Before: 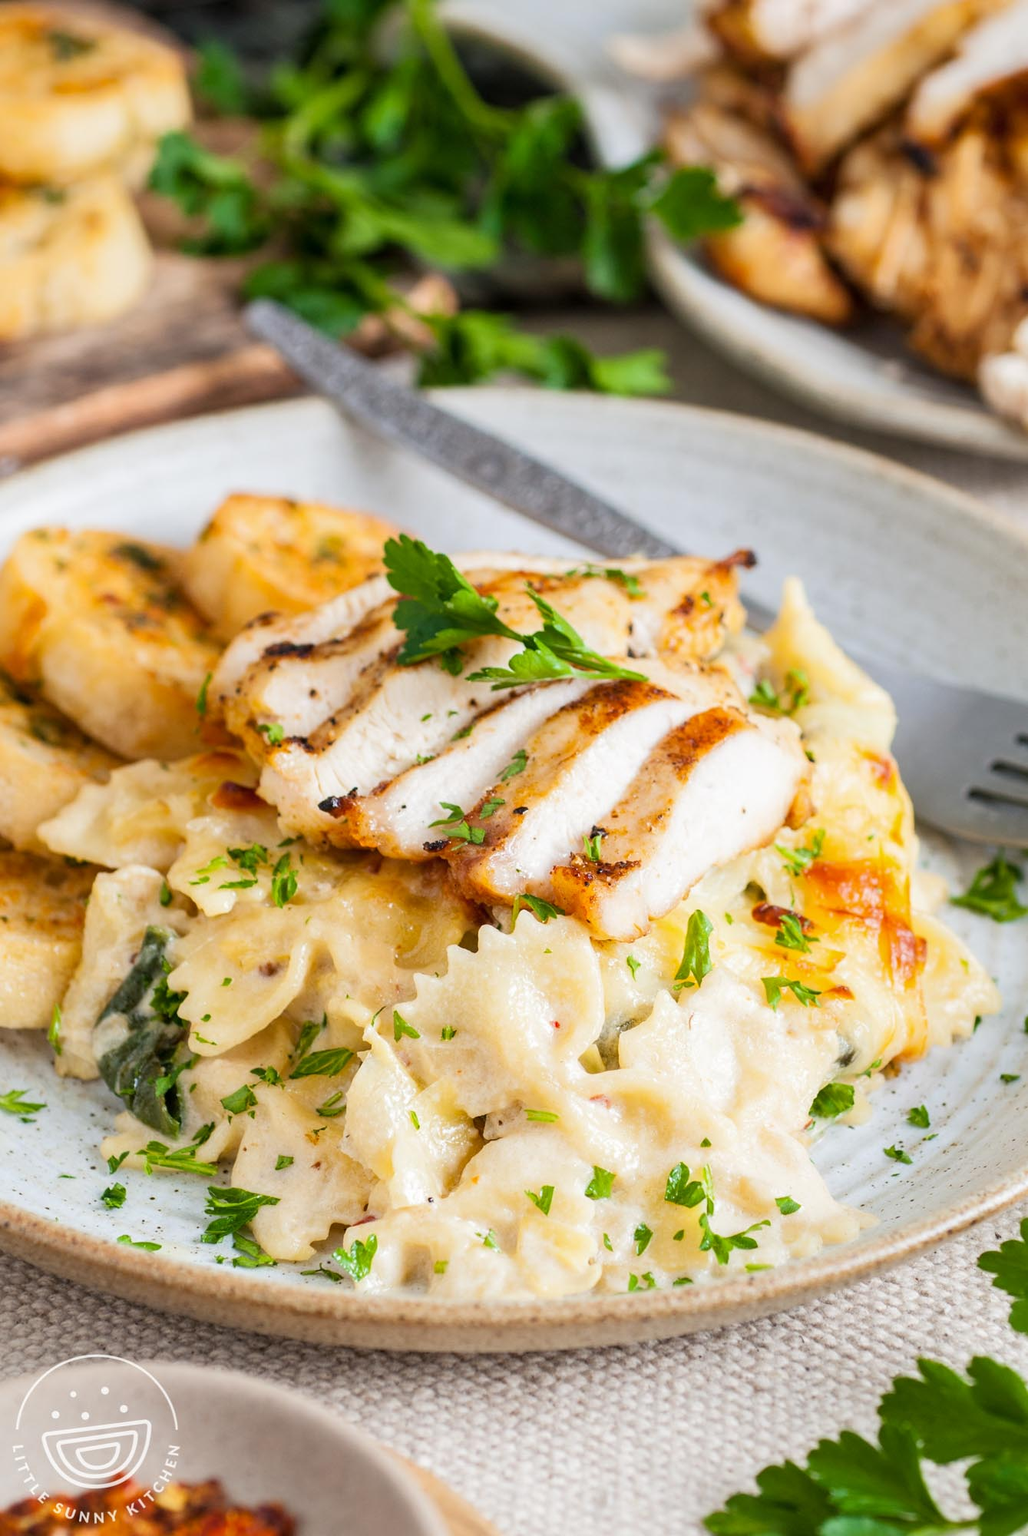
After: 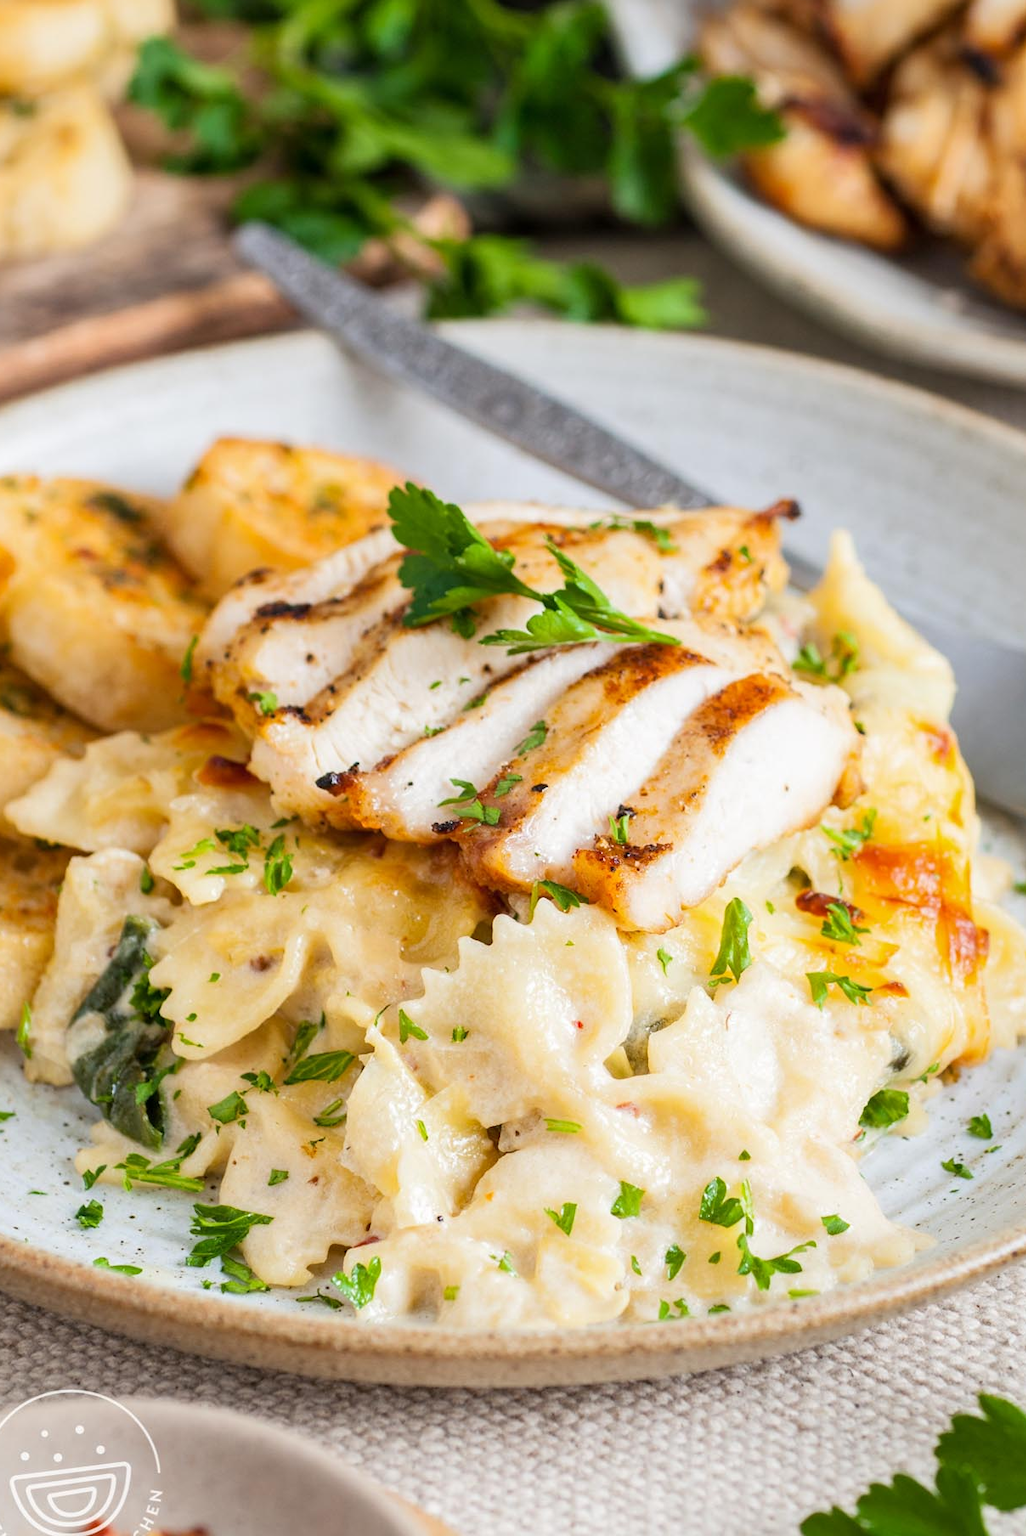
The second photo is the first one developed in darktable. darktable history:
crop: left 3.218%, top 6.403%, right 6.523%, bottom 3.171%
